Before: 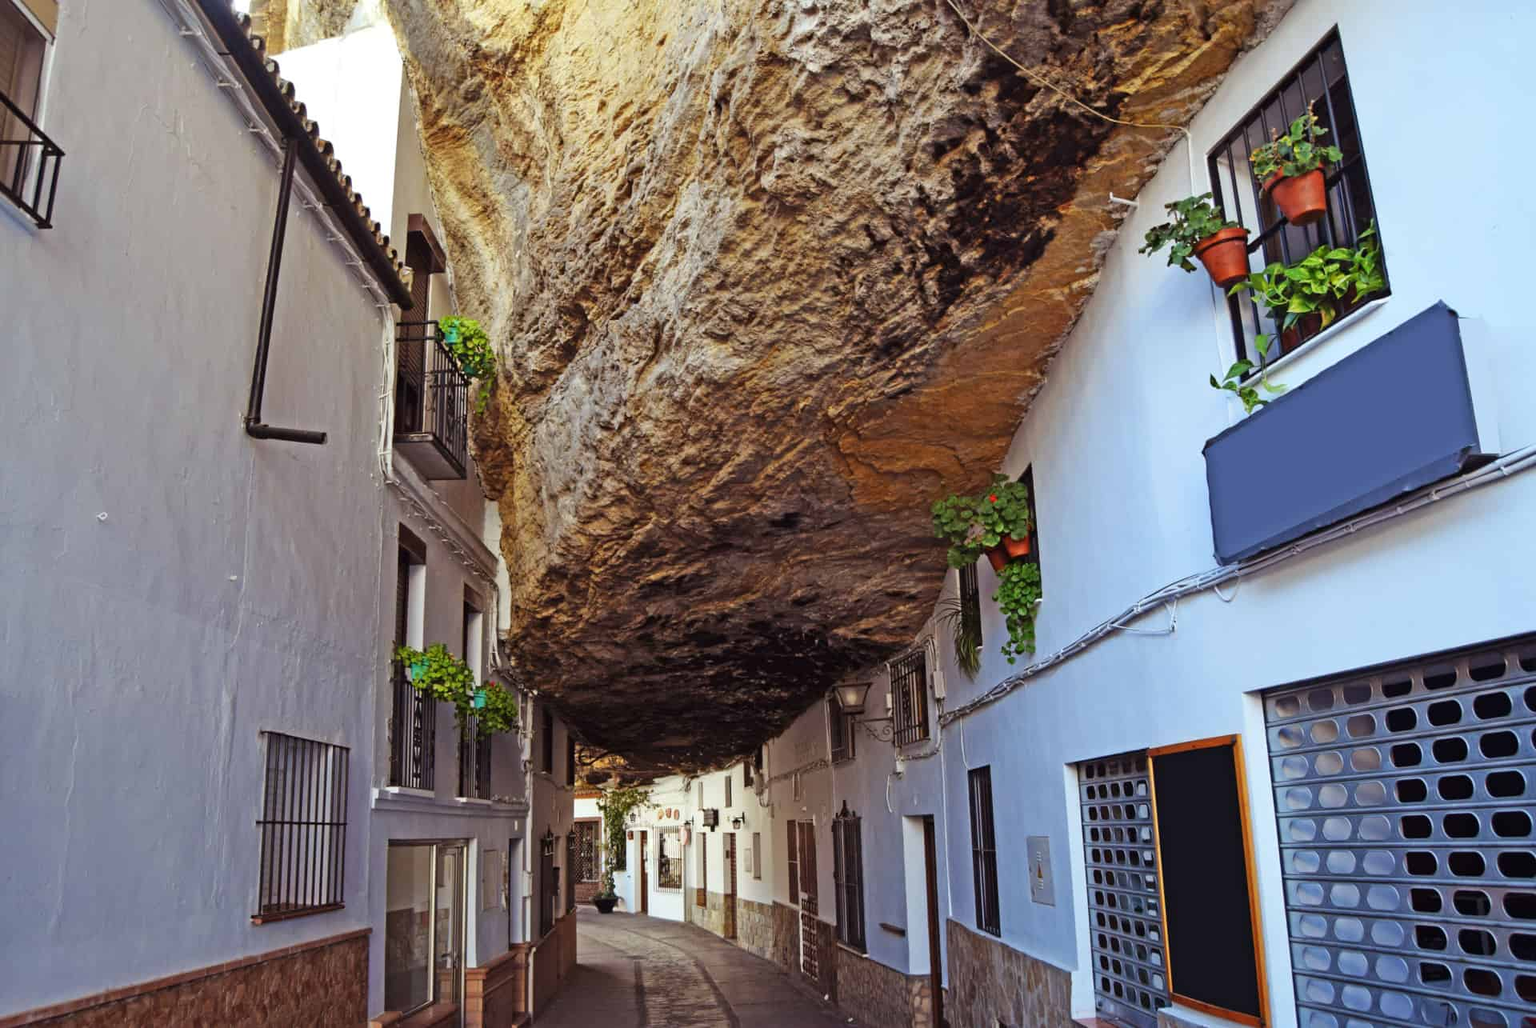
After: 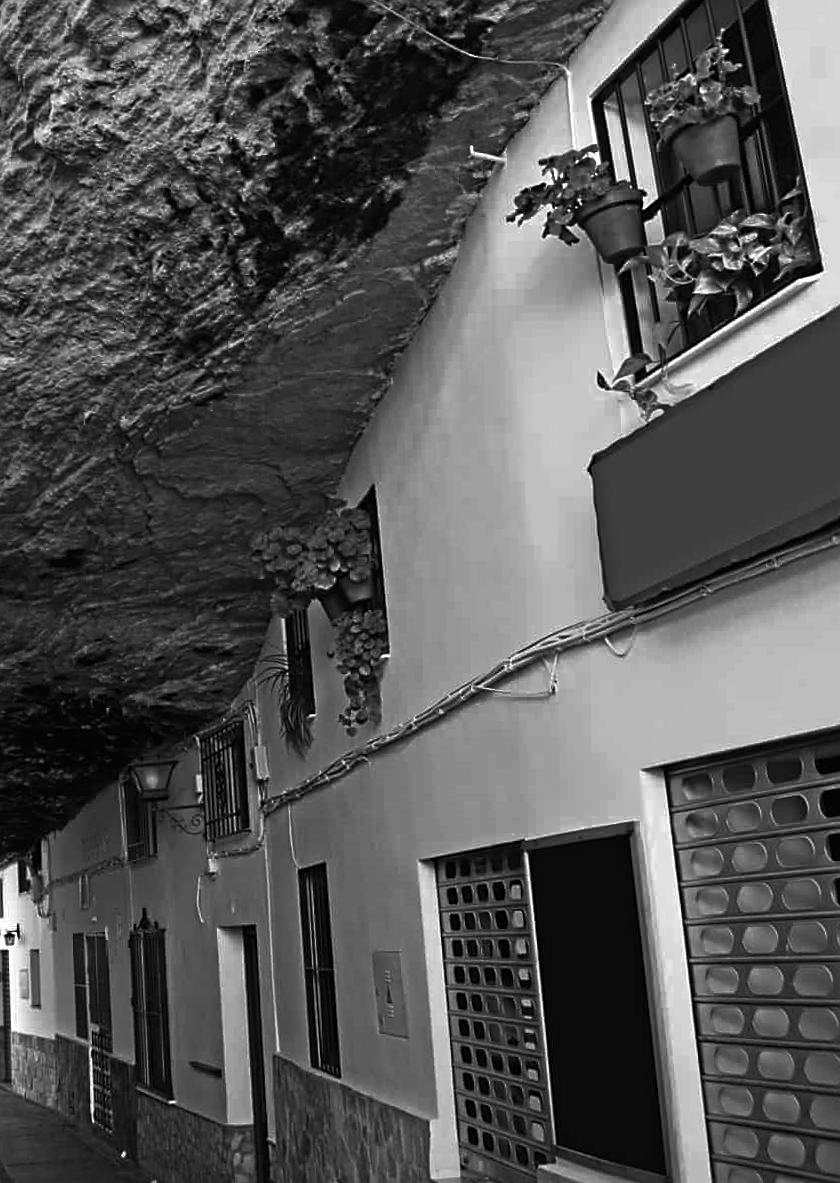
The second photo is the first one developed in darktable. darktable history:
sharpen: radius 1.864, amount 0.398, threshold 1.271
crop: left 47.628%, top 6.643%, right 7.874%
rotate and perspective: rotation -0.45°, automatic cropping original format, crop left 0.008, crop right 0.992, crop top 0.012, crop bottom 0.988
color zones: curves: ch0 [(0.002, 0.593) (0.143, 0.417) (0.285, 0.541) (0.455, 0.289) (0.608, 0.327) (0.727, 0.283) (0.869, 0.571) (1, 0.603)]; ch1 [(0, 0) (0.143, 0) (0.286, 0) (0.429, 0) (0.571, 0) (0.714, 0) (0.857, 0)]
rgb curve: curves: ch0 [(0, 0) (0.415, 0.237) (1, 1)]
tone equalizer: -8 EV -0.417 EV, -7 EV -0.389 EV, -6 EV -0.333 EV, -5 EV -0.222 EV, -3 EV 0.222 EV, -2 EV 0.333 EV, -1 EV 0.389 EV, +0 EV 0.417 EV, edges refinement/feathering 500, mask exposure compensation -1.57 EV, preserve details no
